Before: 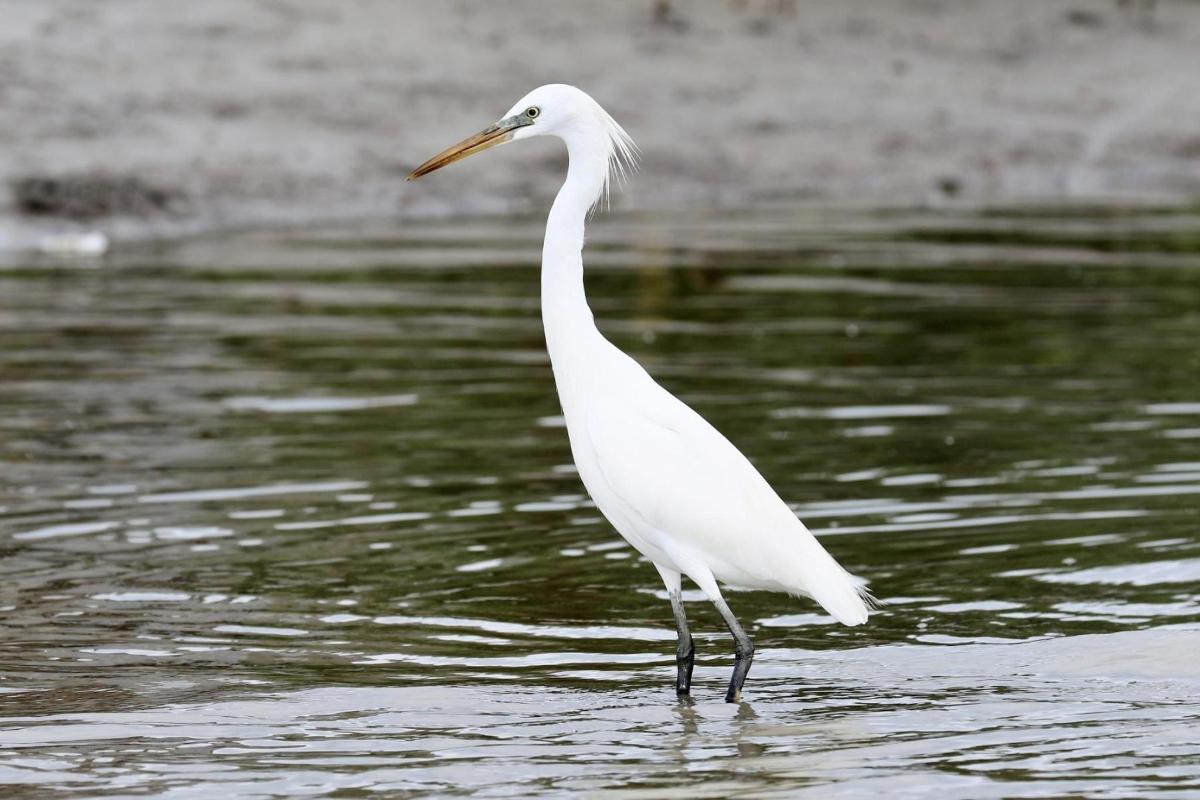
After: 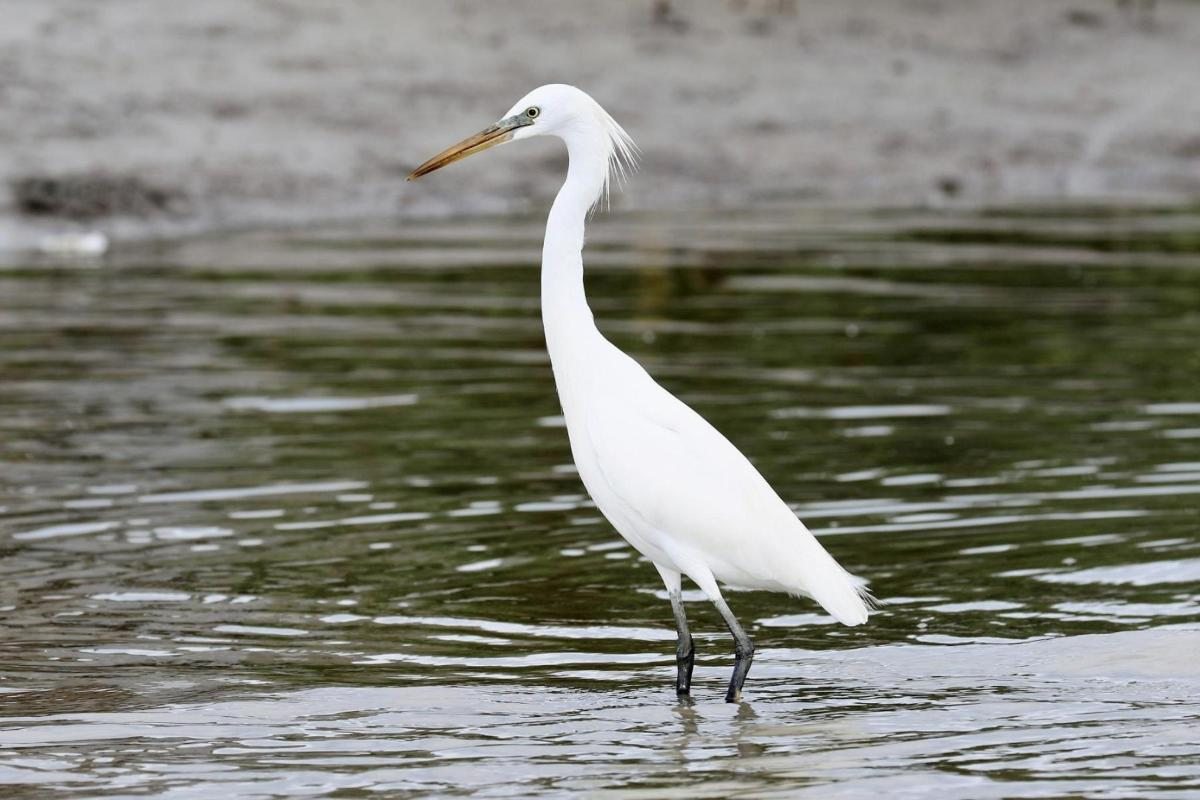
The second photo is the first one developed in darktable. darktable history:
exposure: exposure -0.044 EV, compensate highlight preservation false
